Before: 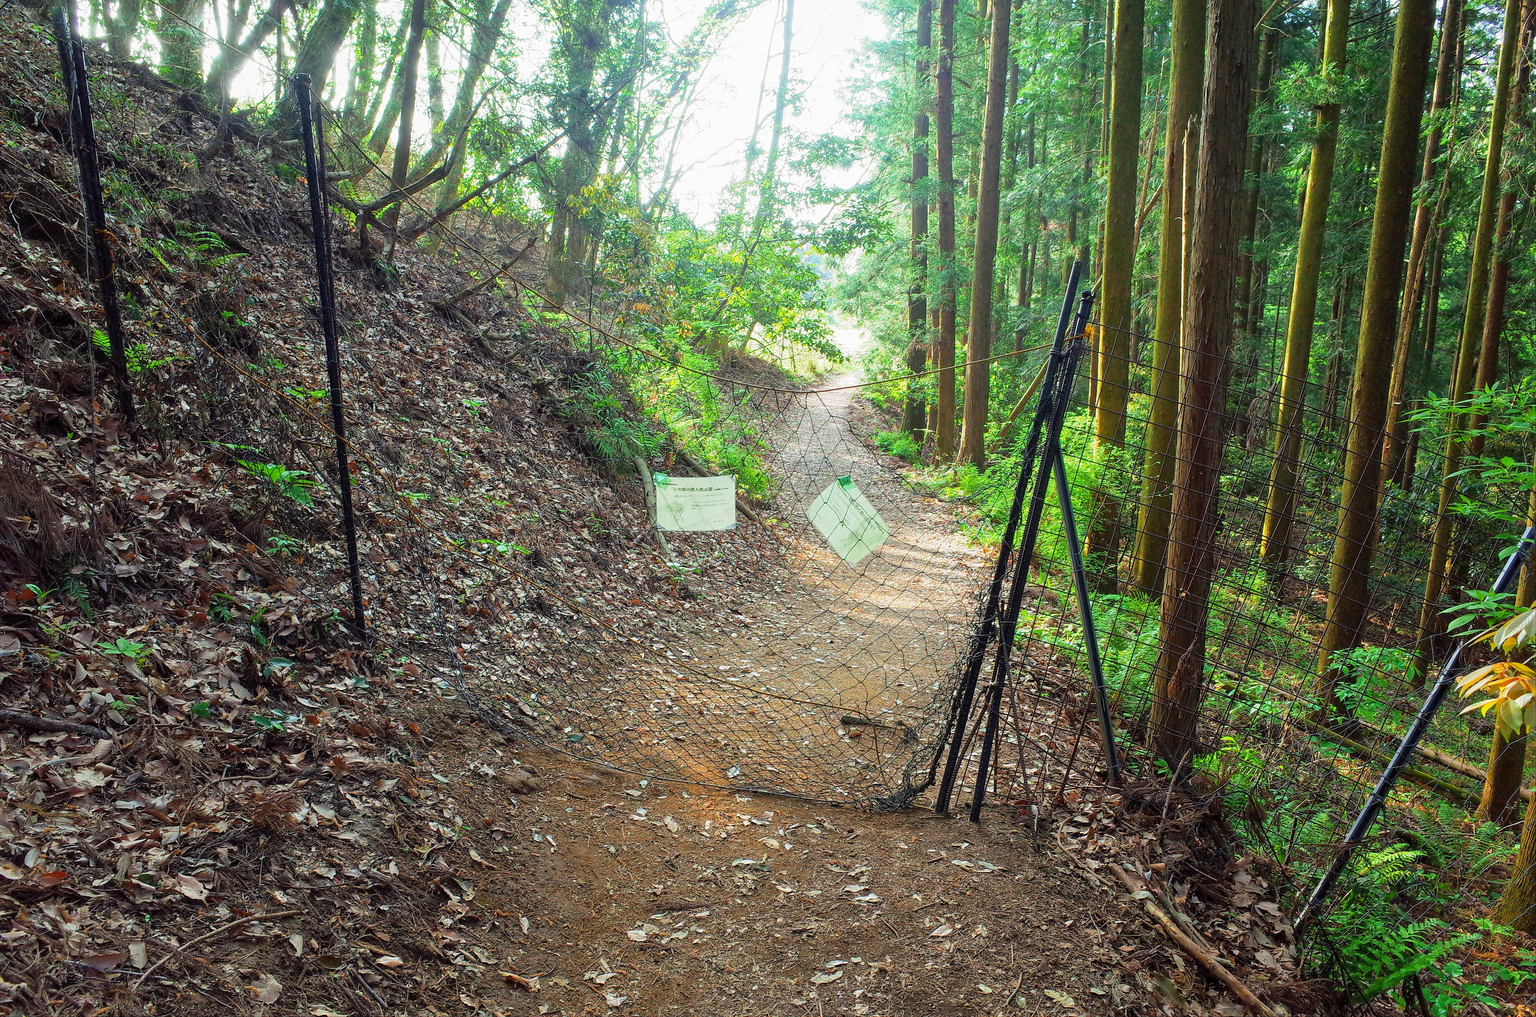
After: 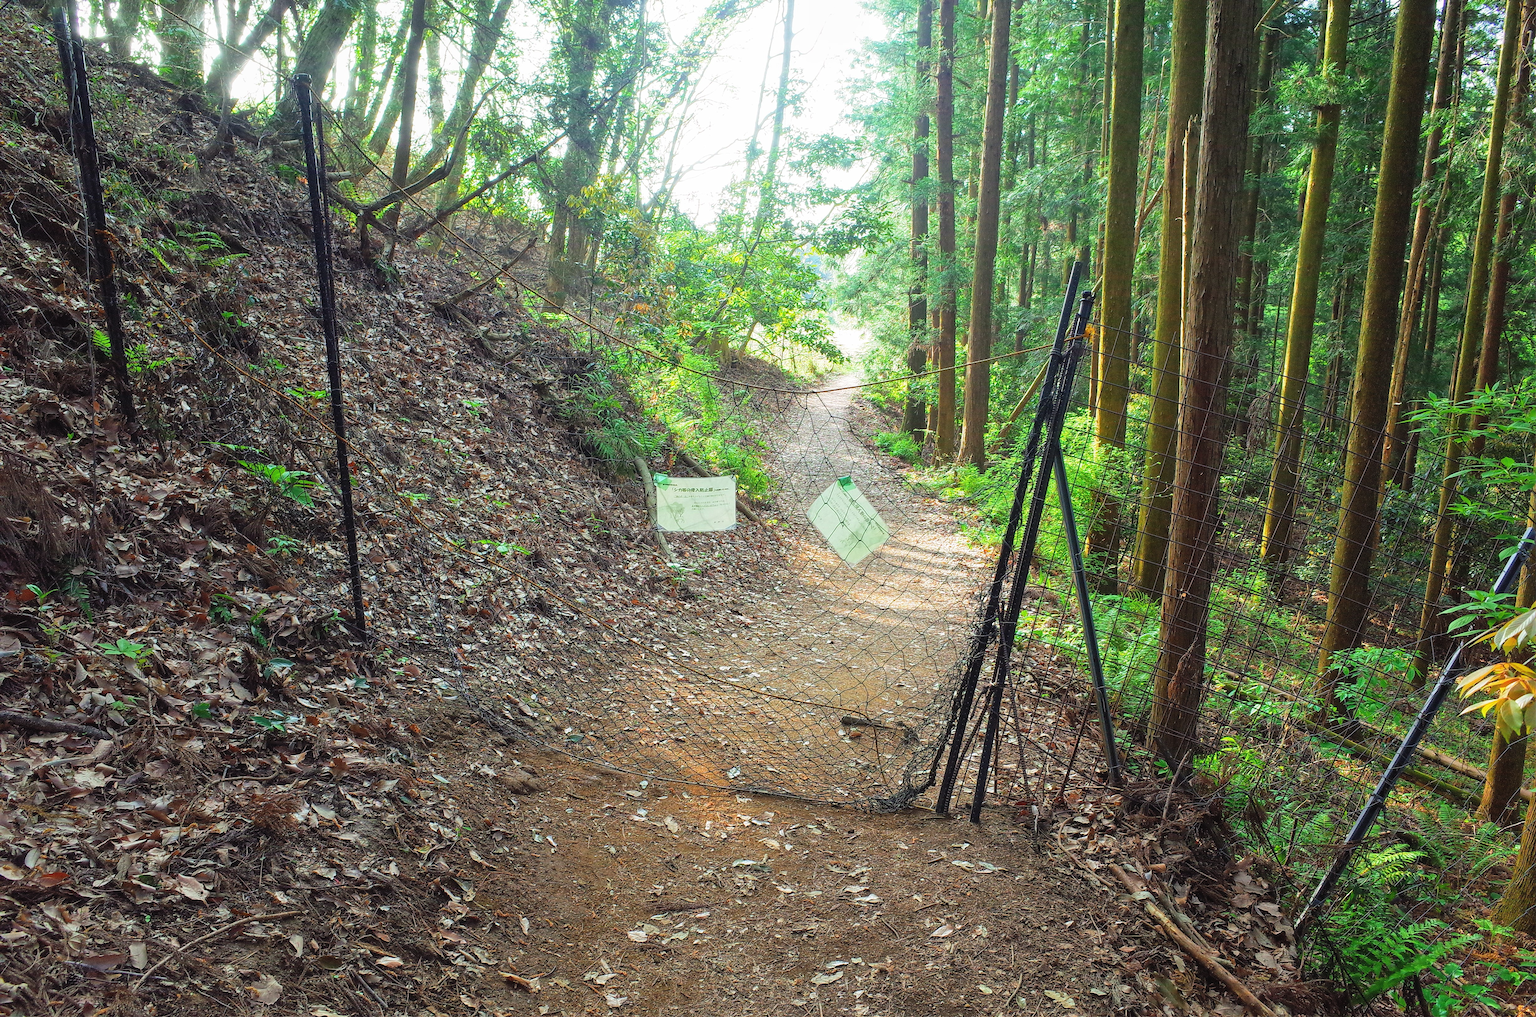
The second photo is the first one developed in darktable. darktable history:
exposure: black level correction -0.003, exposure 0.043 EV, compensate exposure bias true, compensate highlight preservation false
